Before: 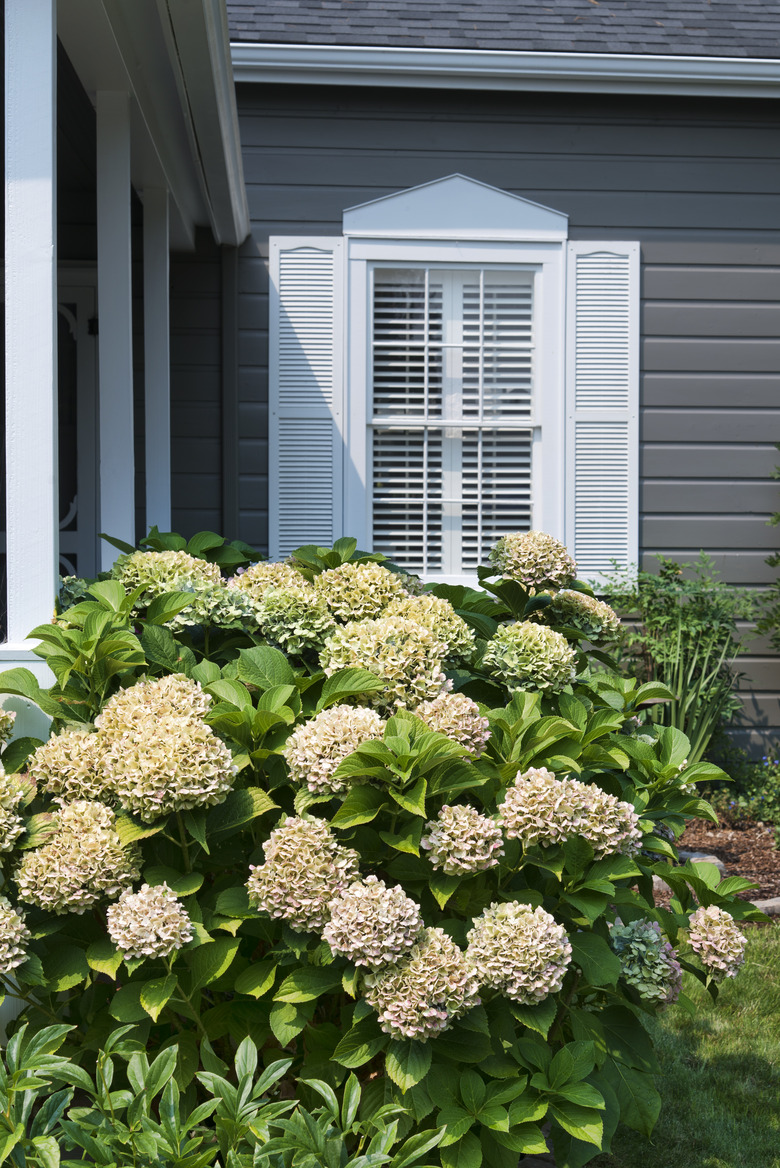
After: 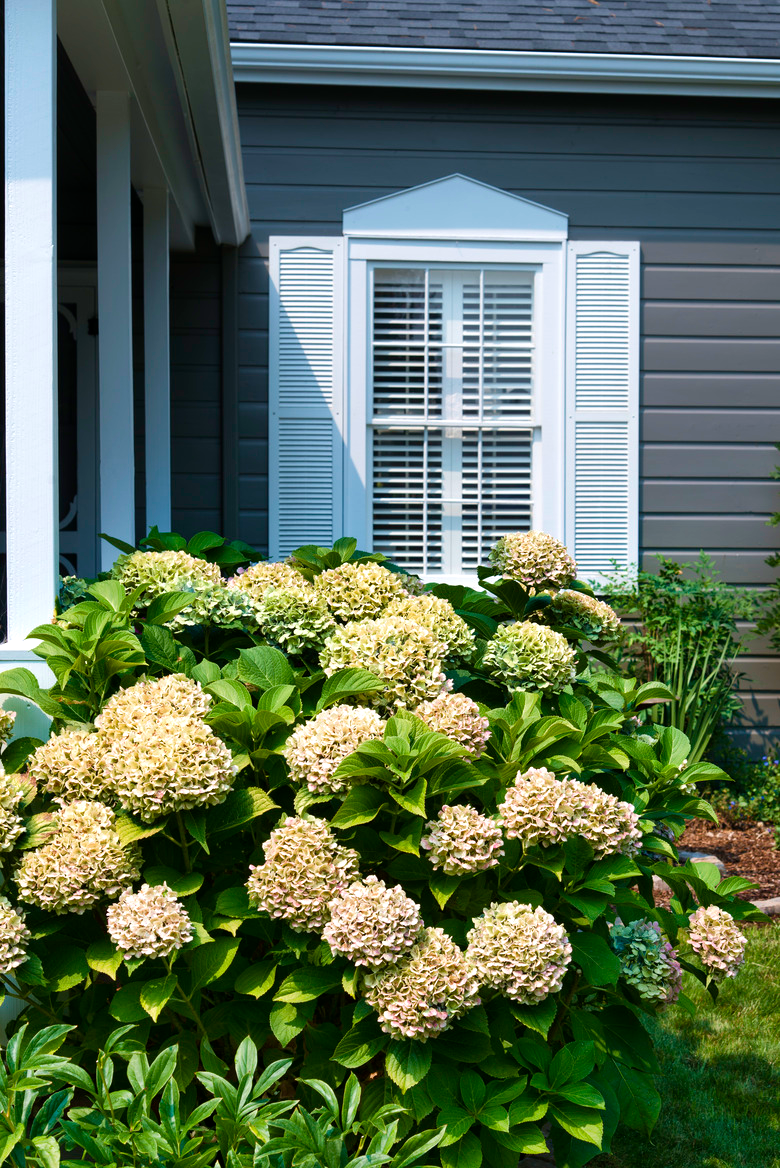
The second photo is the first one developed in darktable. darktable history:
velvia: on, module defaults
color balance rgb: perceptual saturation grading › global saturation 0.855%, perceptual saturation grading › highlights -15.158%, perceptual saturation grading › shadows 24.429%, global vibrance 30.178%, contrast 9.756%
